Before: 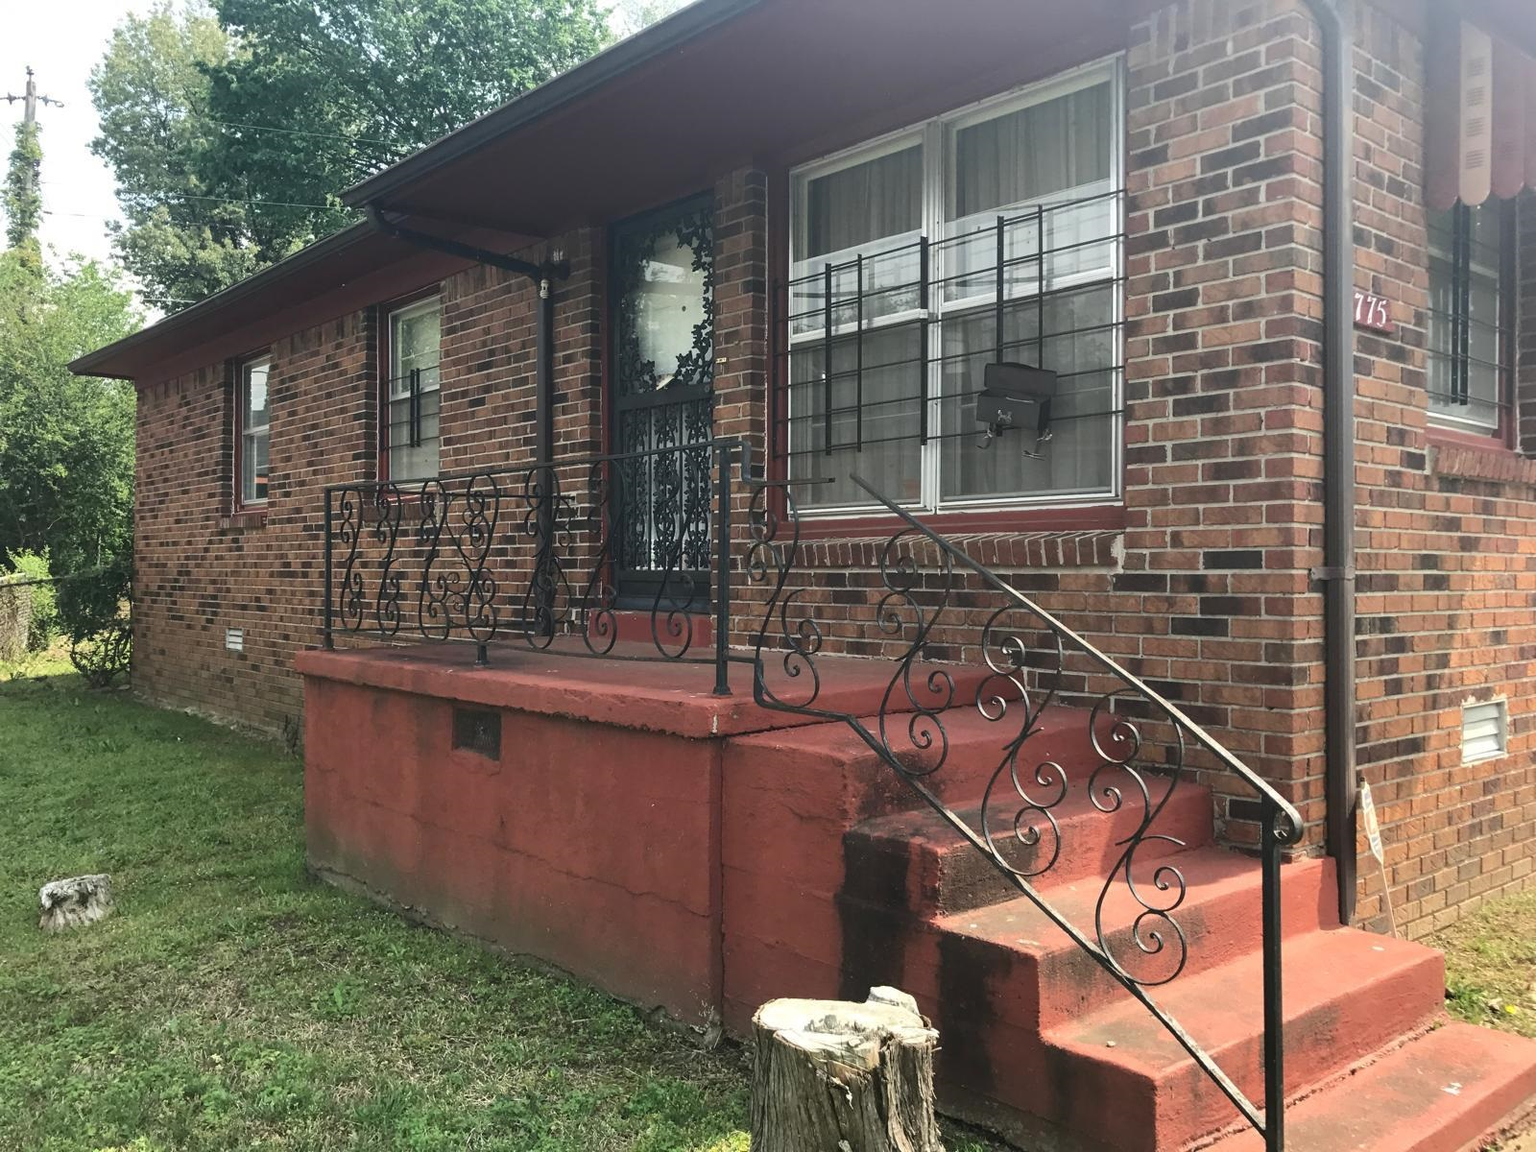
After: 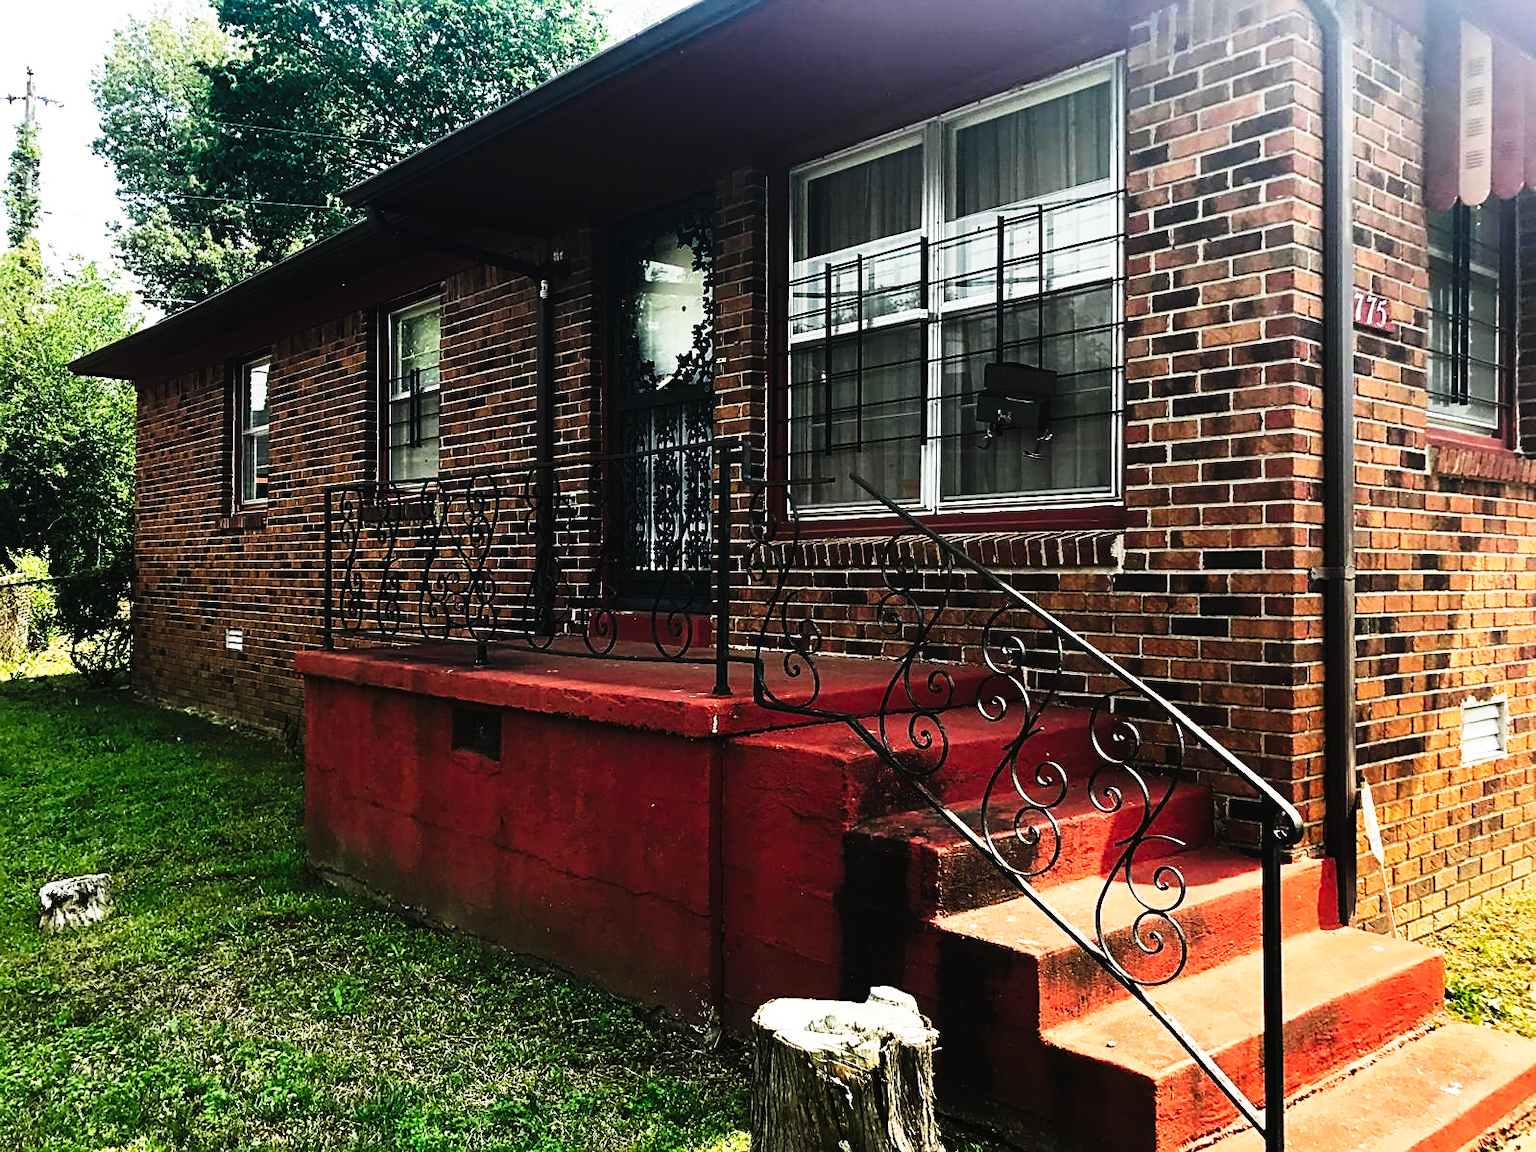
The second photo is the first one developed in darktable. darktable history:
sharpen: on, module defaults
shadows and highlights: radius 125.46, shadows 21.19, highlights -21.19, low approximation 0.01
tone curve: curves: ch0 [(0, 0) (0.003, 0.001) (0.011, 0.005) (0.025, 0.01) (0.044, 0.016) (0.069, 0.019) (0.1, 0.024) (0.136, 0.03) (0.177, 0.045) (0.224, 0.071) (0.277, 0.122) (0.335, 0.202) (0.399, 0.326) (0.468, 0.471) (0.543, 0.638) (0.623, 0.798) (0.709, 0.913) (0.801, 0.97) (0.898, 0.983) (1, 1)], preserve colors none
contrast brightness saturation: brightness -0.09
